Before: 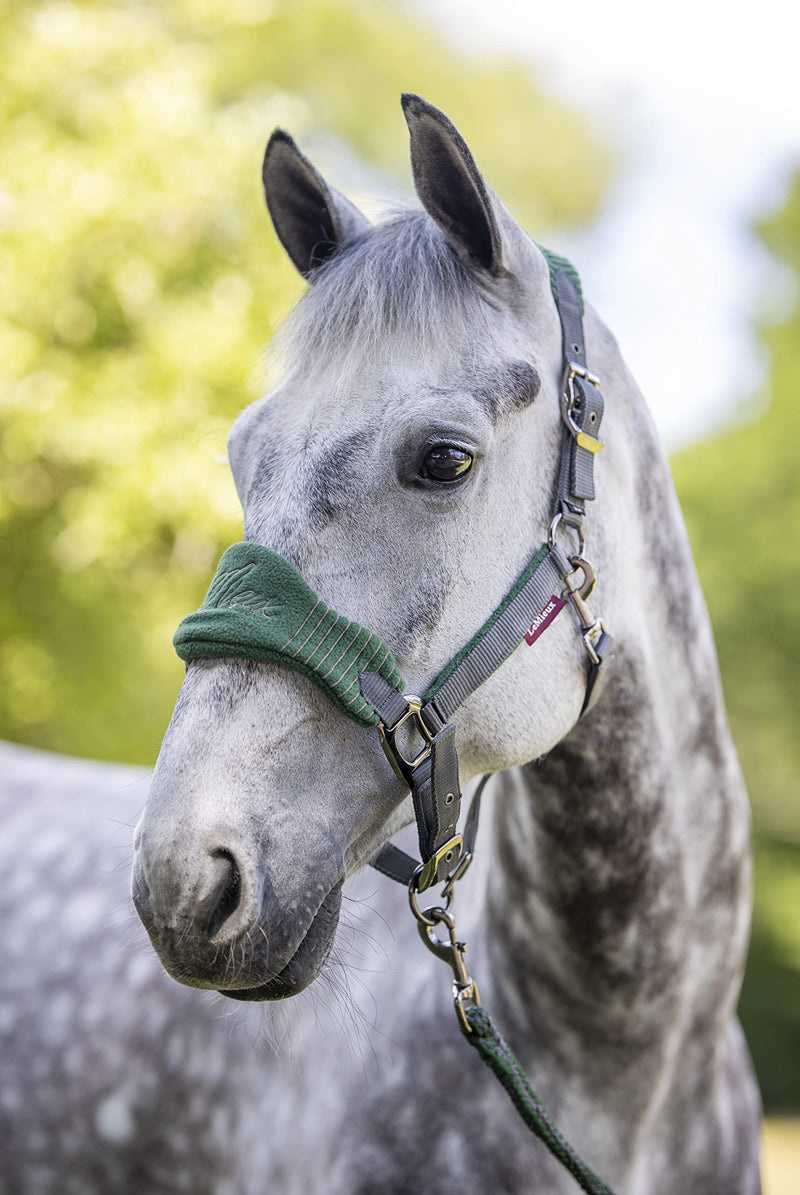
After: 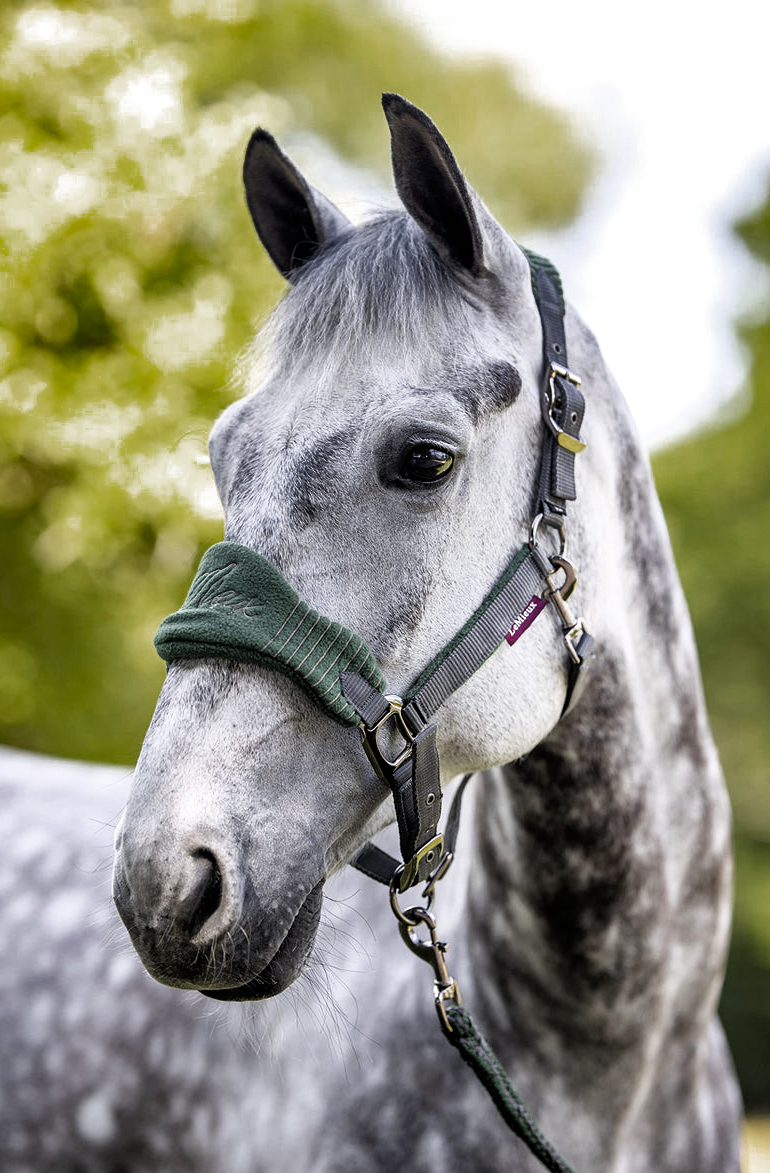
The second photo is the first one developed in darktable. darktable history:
crop and rotate: left 2.531%, right 1.133%, bottom 1.833%
filmic rgb: black relative exposure -8.22 EV, white relative exposure 2.2 EV, target white luminance 99.993%, hardness 7.06, latitude 75.24%, contrast 1.318, highlights saturation mix -2.37%, shadows ↔ highlights balance 30.76%
exposure: exposure -0.113 EV, compensate highlight preservation false
shadows and highlights: shadows 39.25, highlights -55.59, low approximation 0.01, soften with gaussian
color zones: curves: ch0 [(0, 0.48) (0.209, 0.398) (0.305, 0.332) (0.429, 0.493) (0.571, 0.5) (0.714, 0.5) (0.857, 0.5) (1, 0.48)]; ch1 [(0, 0.633) (0.143, 0.586) (0.286, 0.489) (0.429, 0.448) (0.571, 0.31) (0.714, 0.335) (0.857, 0.492) (1, 0.633)]; ch2 [(0, 0.448) (0.143, 0.498) (0.286, 0.5) (0.429, 0.5) (0.571, 0.5) (0.714, 0.5) (0.857, 0.5) (1, 0.448)]
